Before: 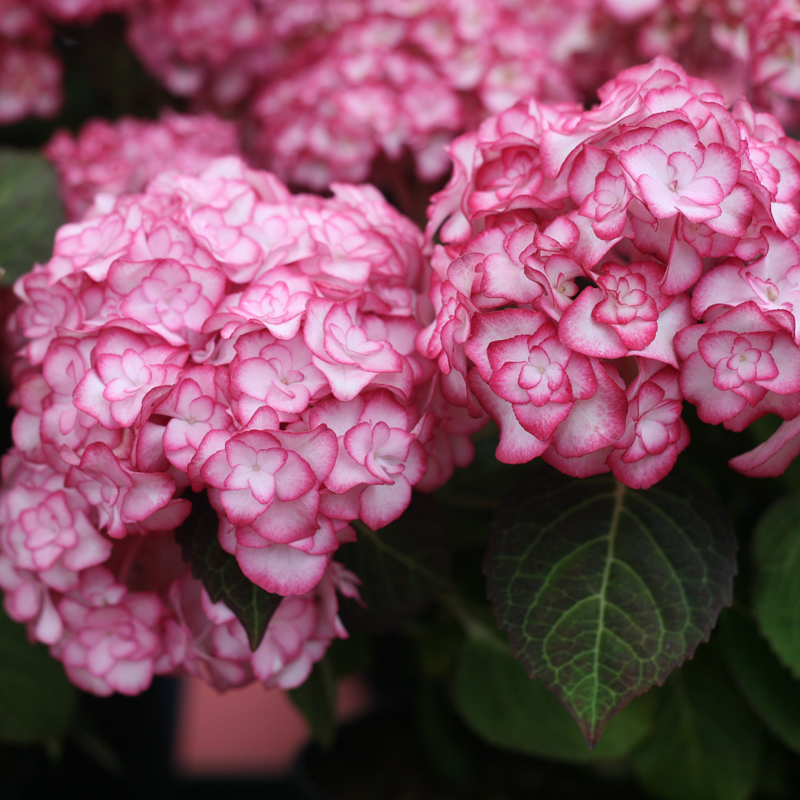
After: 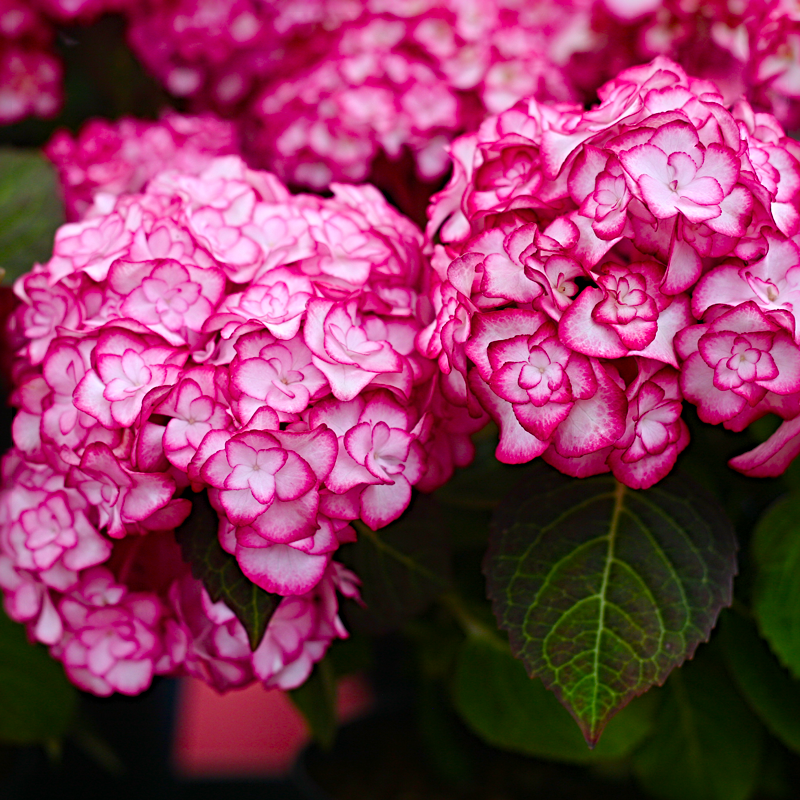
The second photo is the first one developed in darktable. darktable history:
color balance rgb: shadows lift › chroma 1.049%, shadows lift › hue 30.27°, highlights gain › chroma 0.15%, highlights gain › hue 332.29°, perceptual saturation grading › global saturation 44.974%, perceptual saturation grading › highlights -25.113%, perceptual saturation grading › shadows 49.232%, global vibrance 20%
color calibration: gray › normalize channels true, illuminant same as pipeline (D50), x 0.347, y 0.358, temperature 4987.57 K, gamut compression 0.03
sharpen: radius 4.913
